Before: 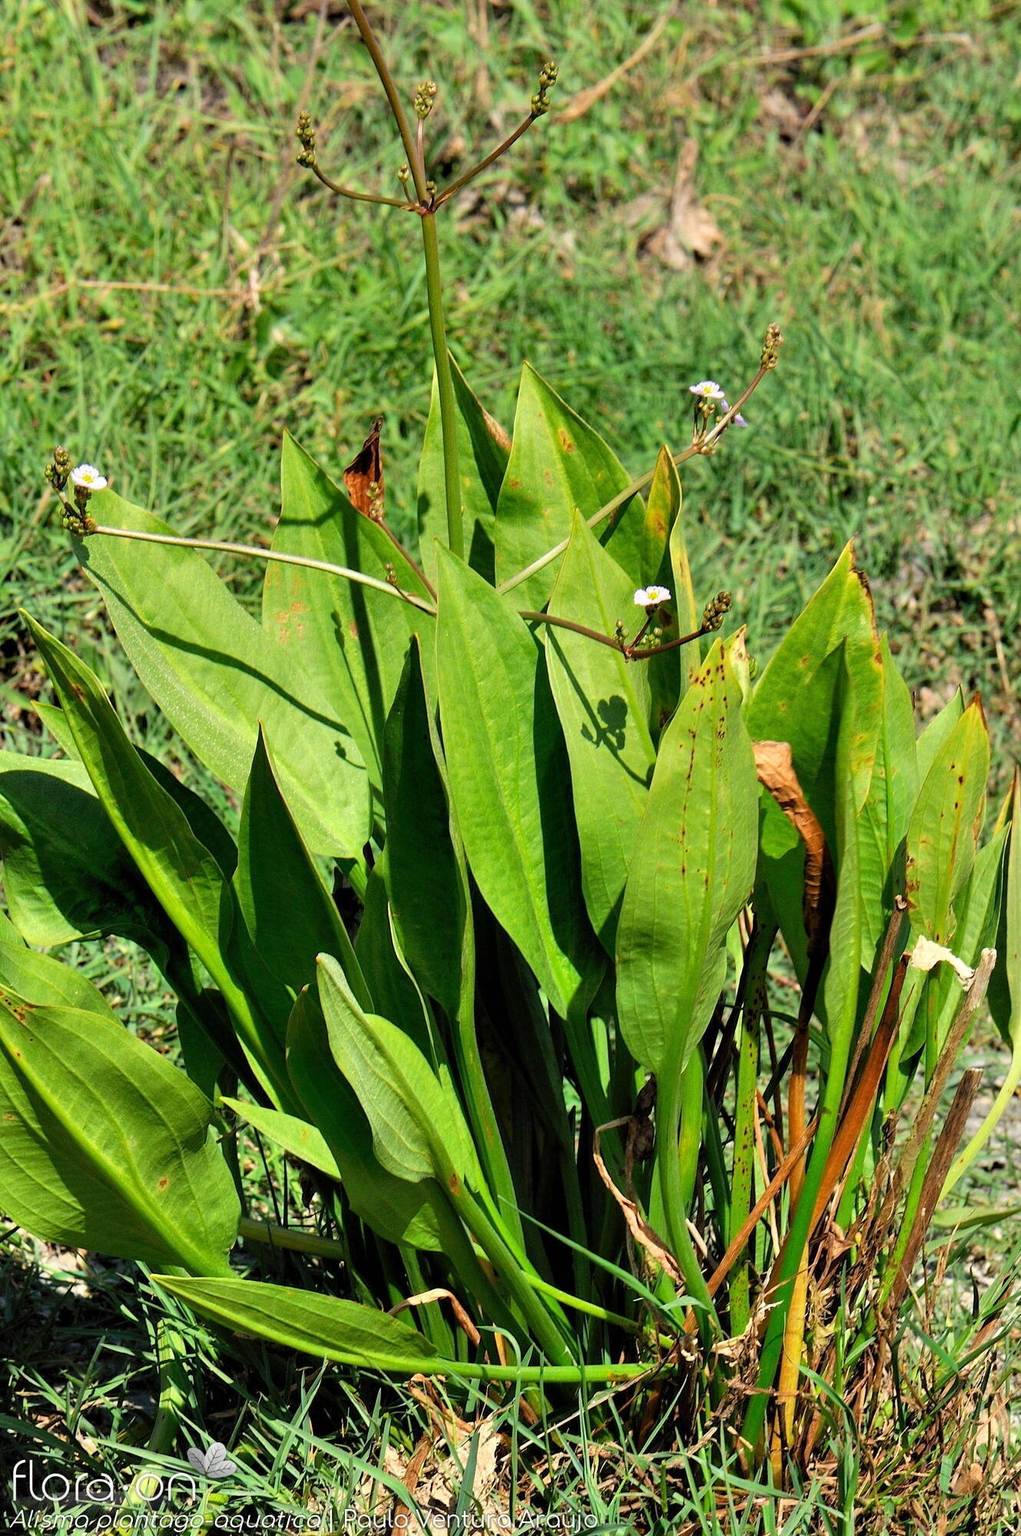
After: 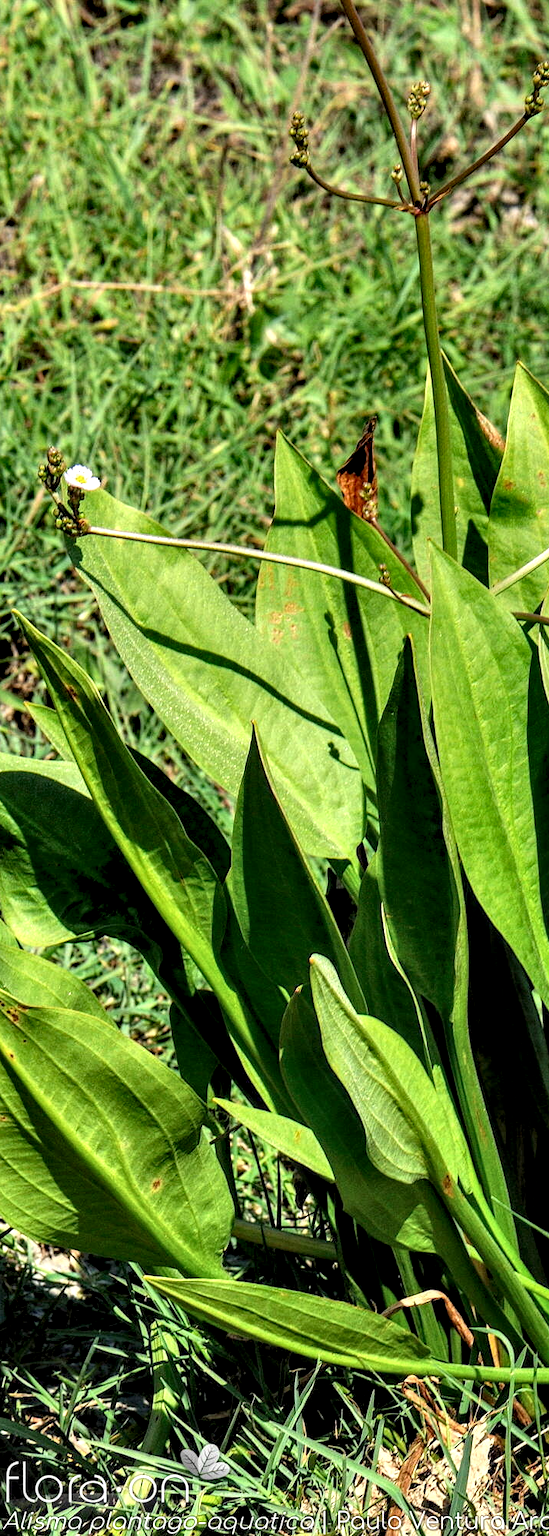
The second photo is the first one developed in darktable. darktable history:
crop: left 0.736%, right 45.397%, bottom 0.089%
local contrast: highlights 64%, shadows 54%, detail 169%, midtone range 0.511
